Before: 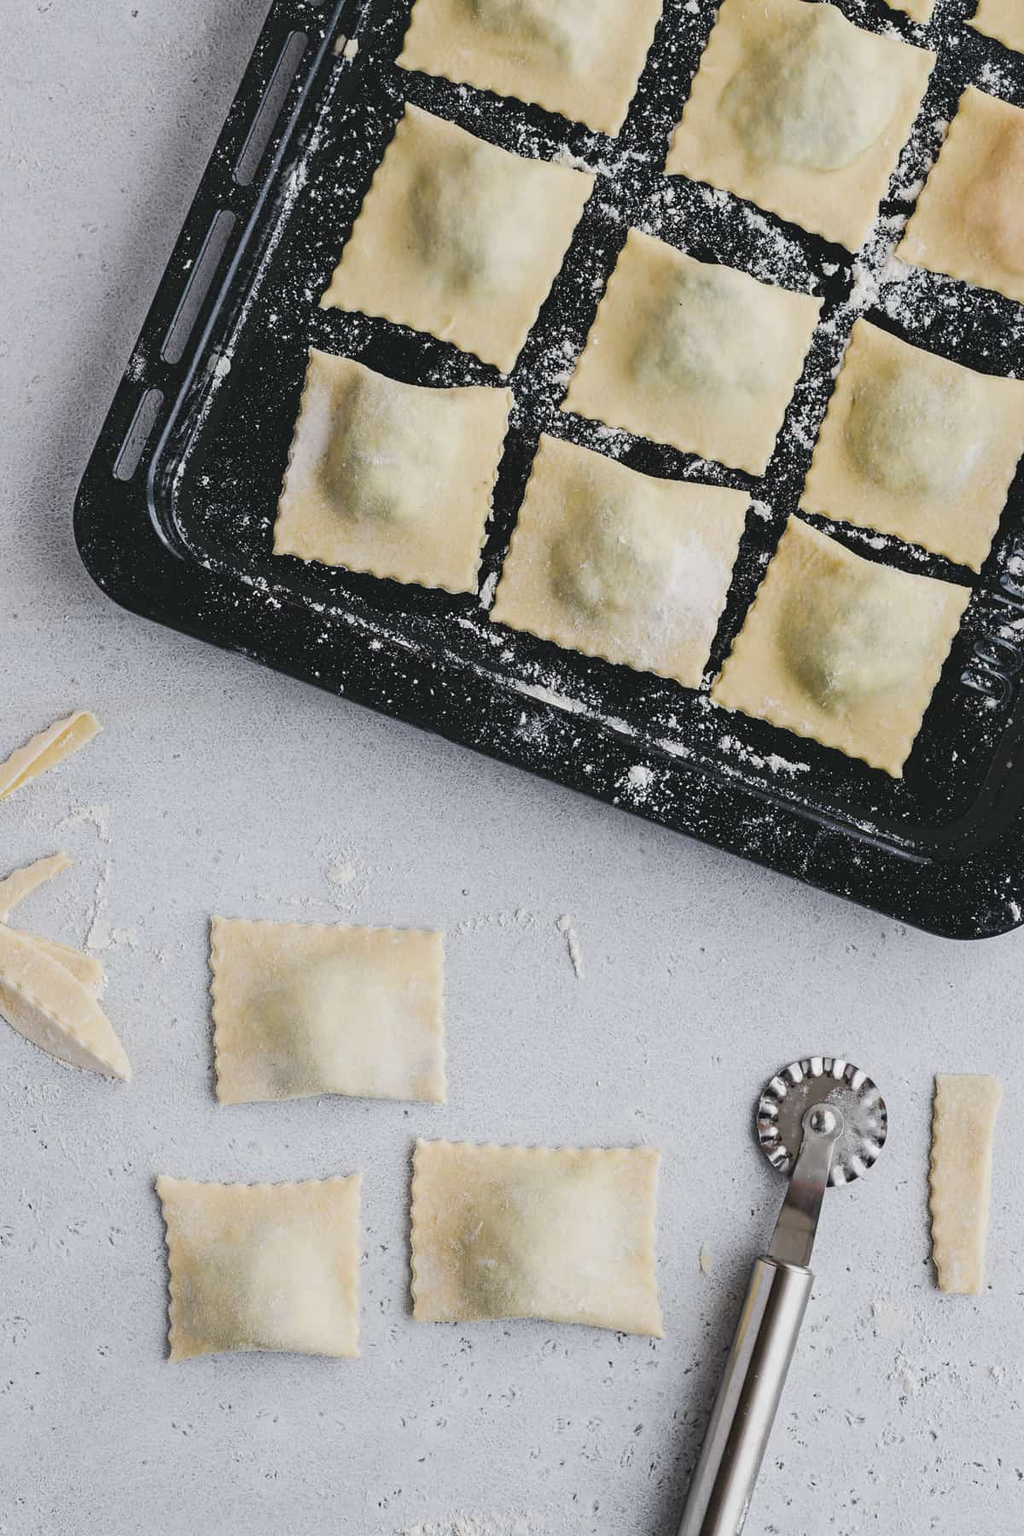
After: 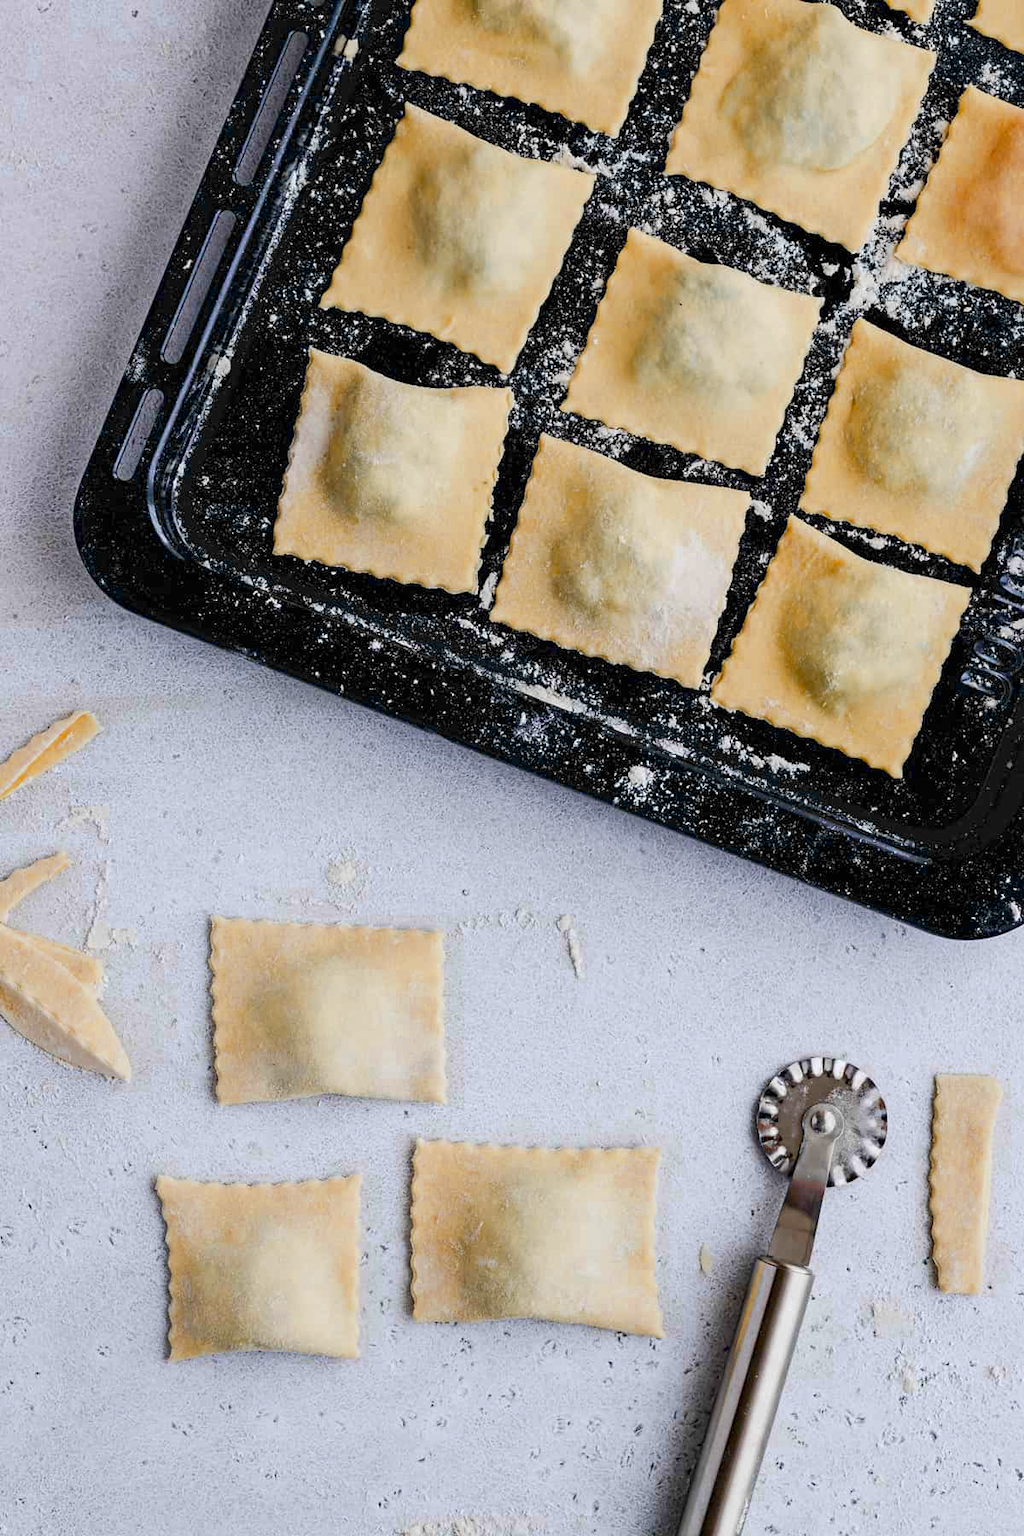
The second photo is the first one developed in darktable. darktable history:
local contrast: highlights 105%, shadows 102%, detail 120%, midtone range 0.2
color zones: curves: ch0 [(0, 0.363) (0.128, 0.373) (0.25, 0.5) (0.402, 0.407) (0.521, 0.525) (0.63, 0.559) (0.729, 0.662) (0.867, 0.471)]; ch1 [(0, 0.515) (0.136, 0.618) (0.25, 0.5) (0.378, 0) (0.516, 0) (0.622, 0.593) (0.737, 0.819) (0.87, 0.593)]; ch2 [(0, 0.529) (0.128, 0.471) (0.282, 0.451) (0.386, 0.662) (0.516, 0.525) (0.633, 0.554) (0.75, 0.62) (0.875, 0.441)]
color balance rgb: shadows lift › hue 84.98°, global offset › luminance -0.896%, perceptual saturation grading › global saturation 30.388%, global vibrance 20%
